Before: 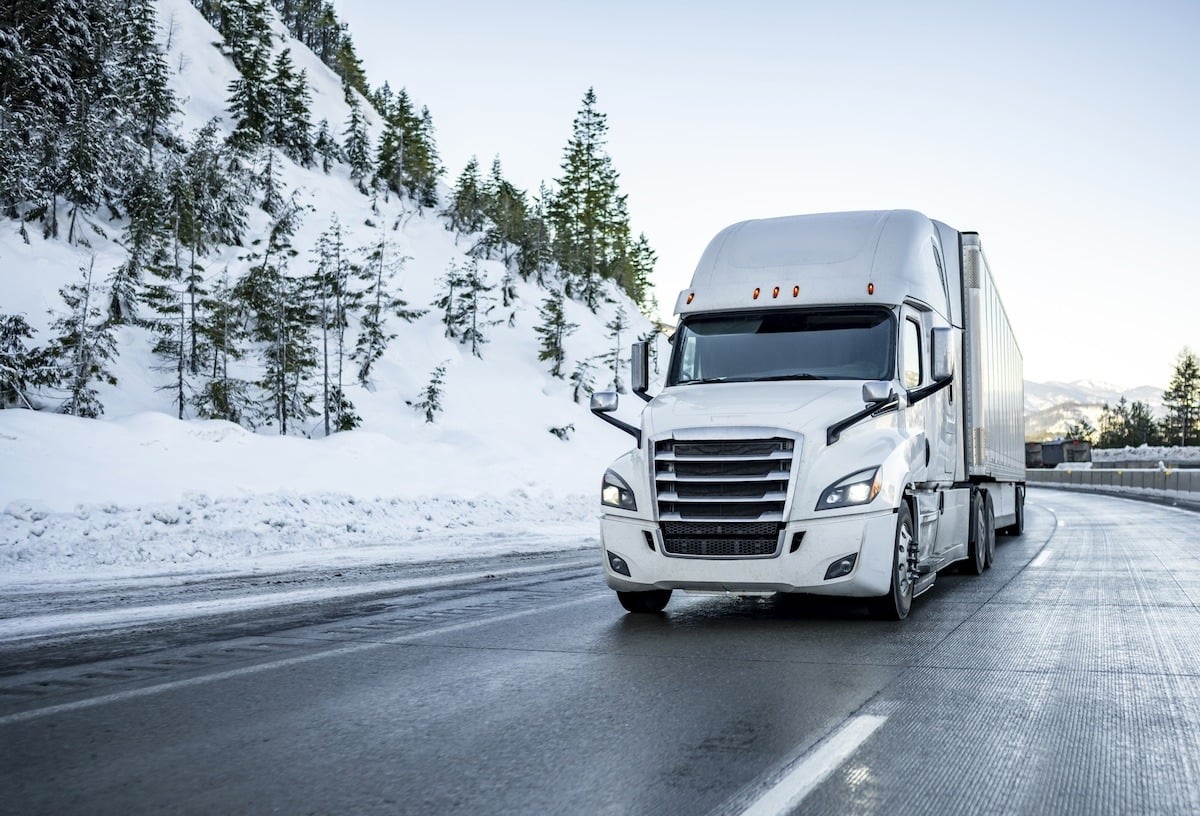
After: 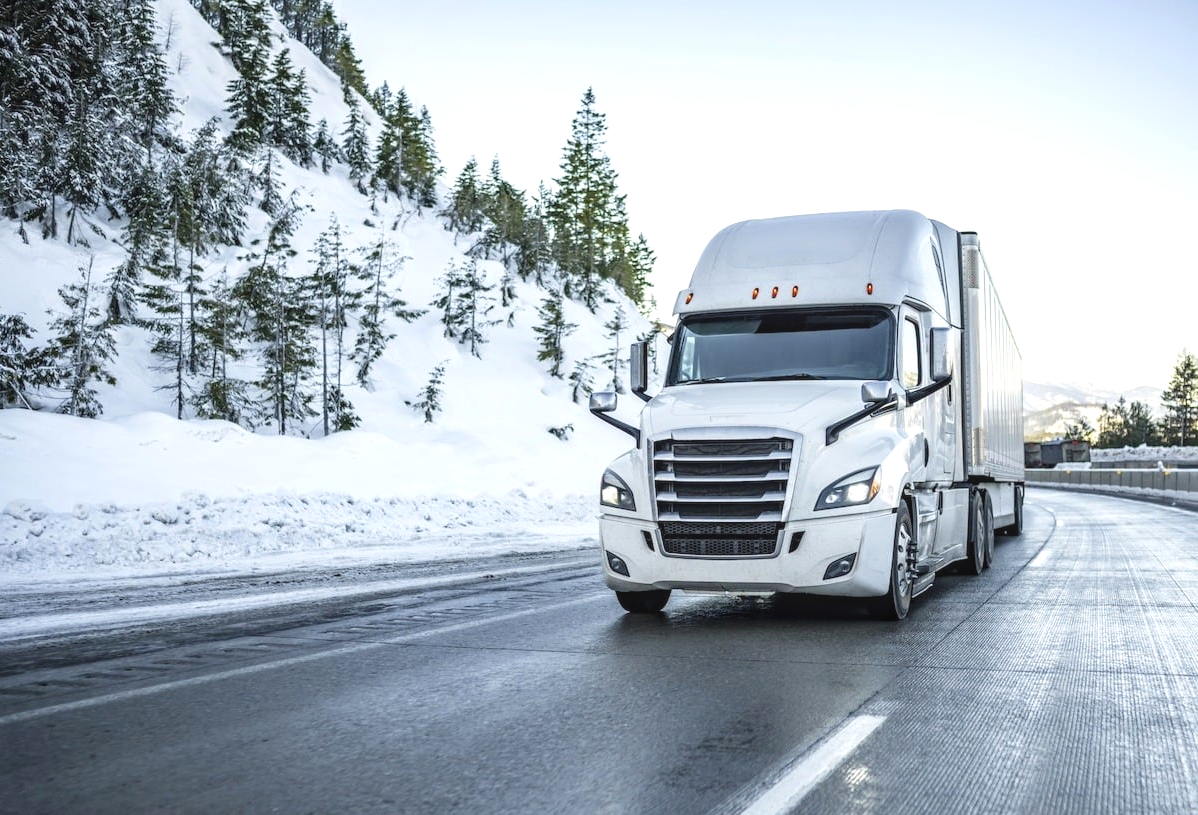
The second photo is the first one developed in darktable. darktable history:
exposure: black level correction 0, exposure 0.301 EV, compensate exposure bias true, compensate highlight preservation false
local contrast: detail 110%
crop and rotate: left 0.099%, bottom 0.014%
